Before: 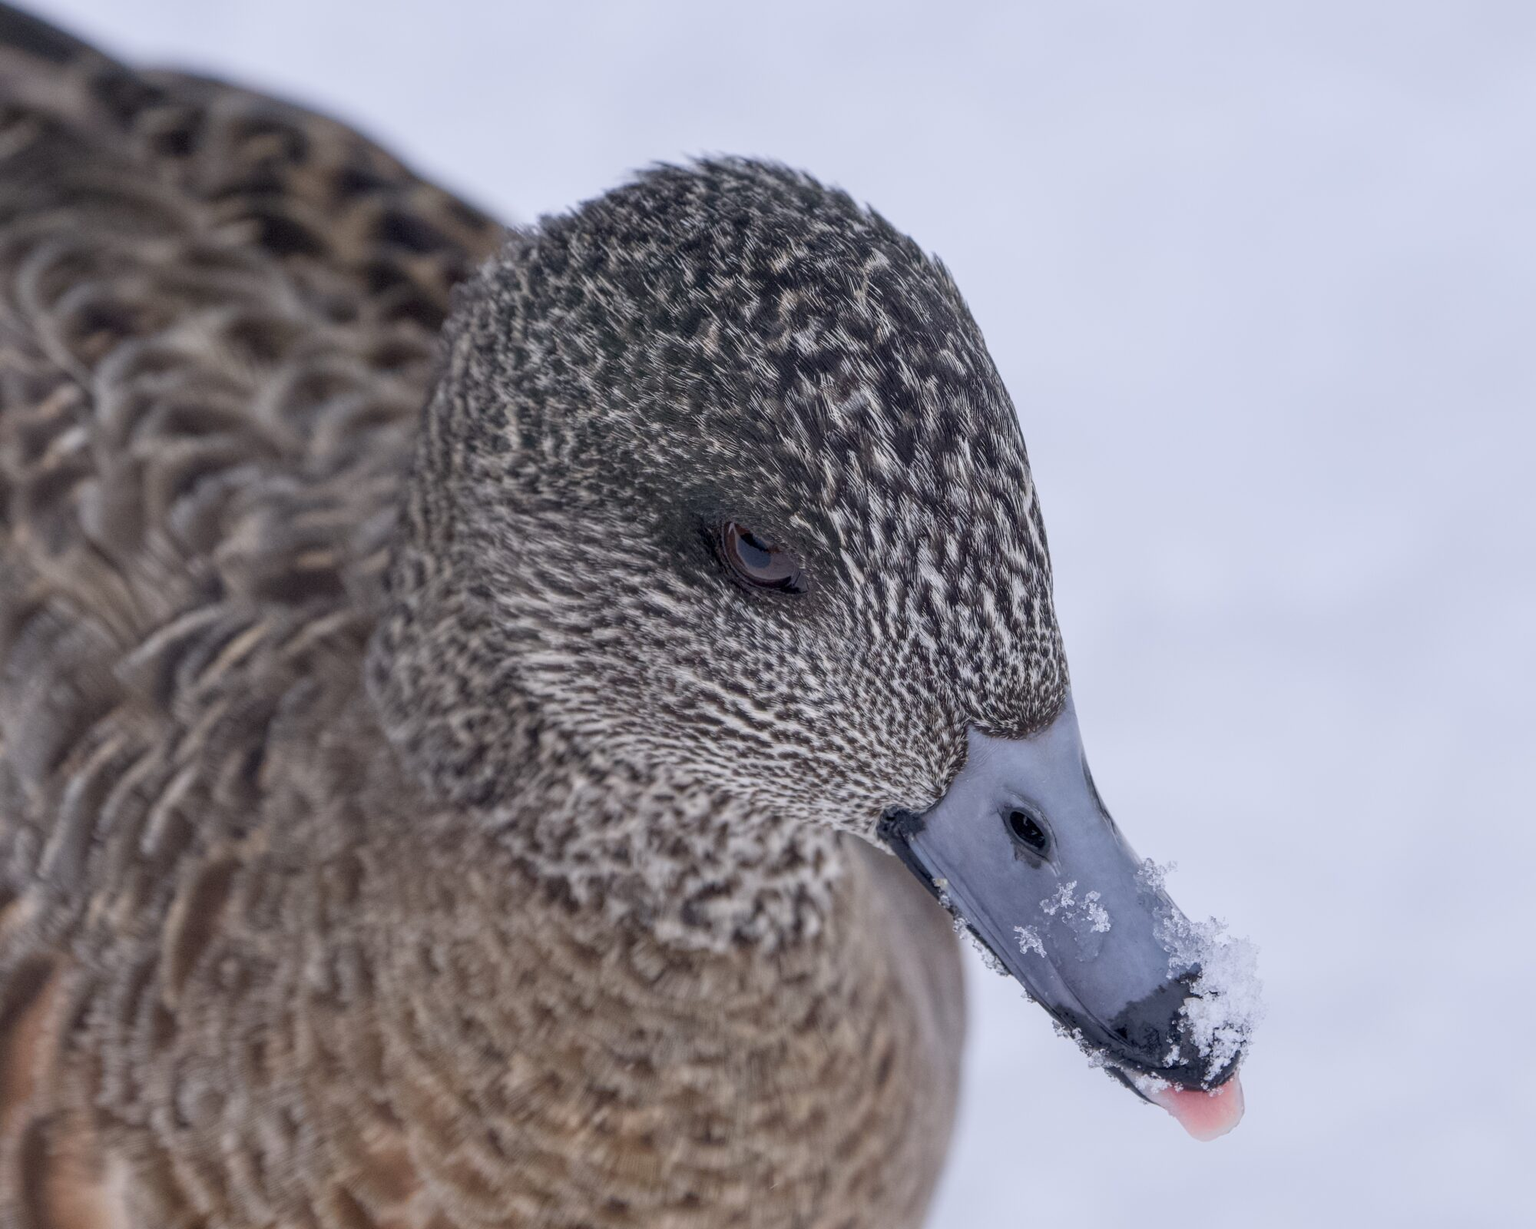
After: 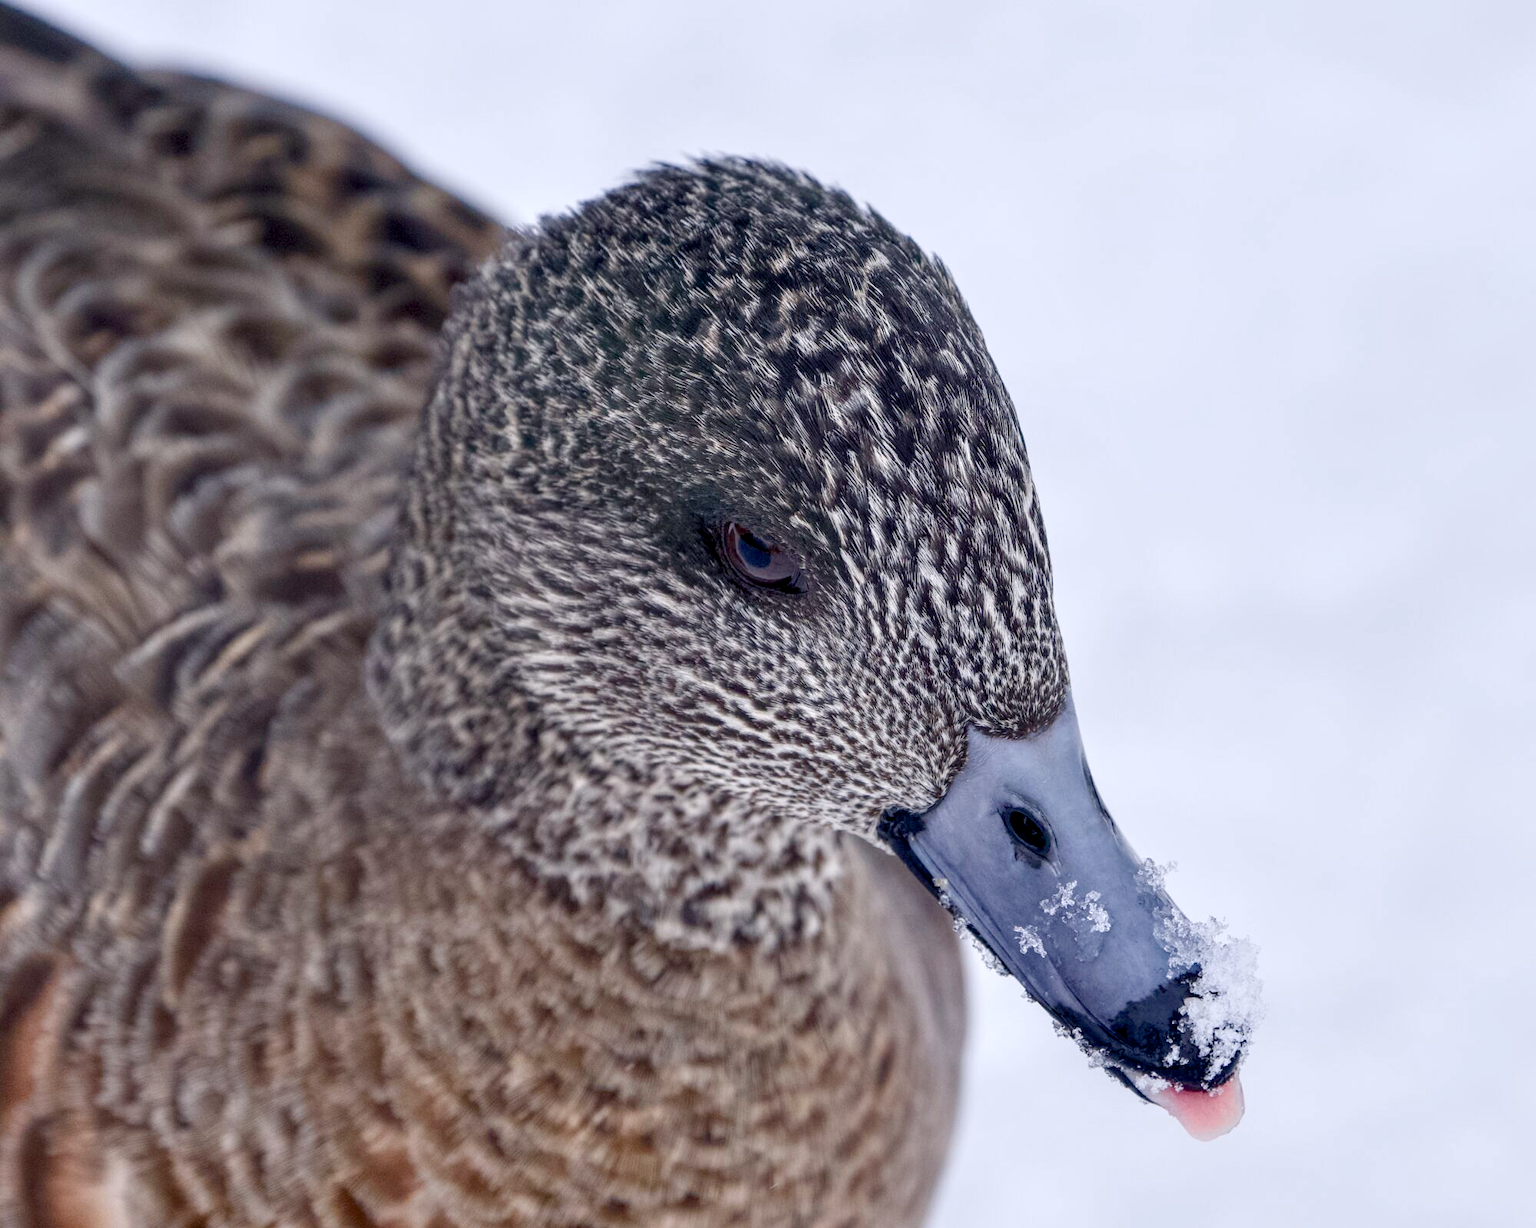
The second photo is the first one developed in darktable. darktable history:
color balance rgb: shadows lift › chroma 2.002%, shadows lift › hue 248.39°, perceptual saturation grading › global saturation 20%, perceptual saturation grading › highlights -50.286%, perceptual saturation grading › shadows 30.947%, perceptual brilliance grading › highlights 10.096%, perceptual brilliance grading › mid-tones 5.509%, global vibrance 1.489%, saturation formula JzAzBz (2021)
contrast equalizer: octaves 7, y [[0.526, 0.53, 0.532, 0.532, 0.53, 0.525], [0.5 ×6], [0.5 ×6], [0 ×6], [0 ×6]]
